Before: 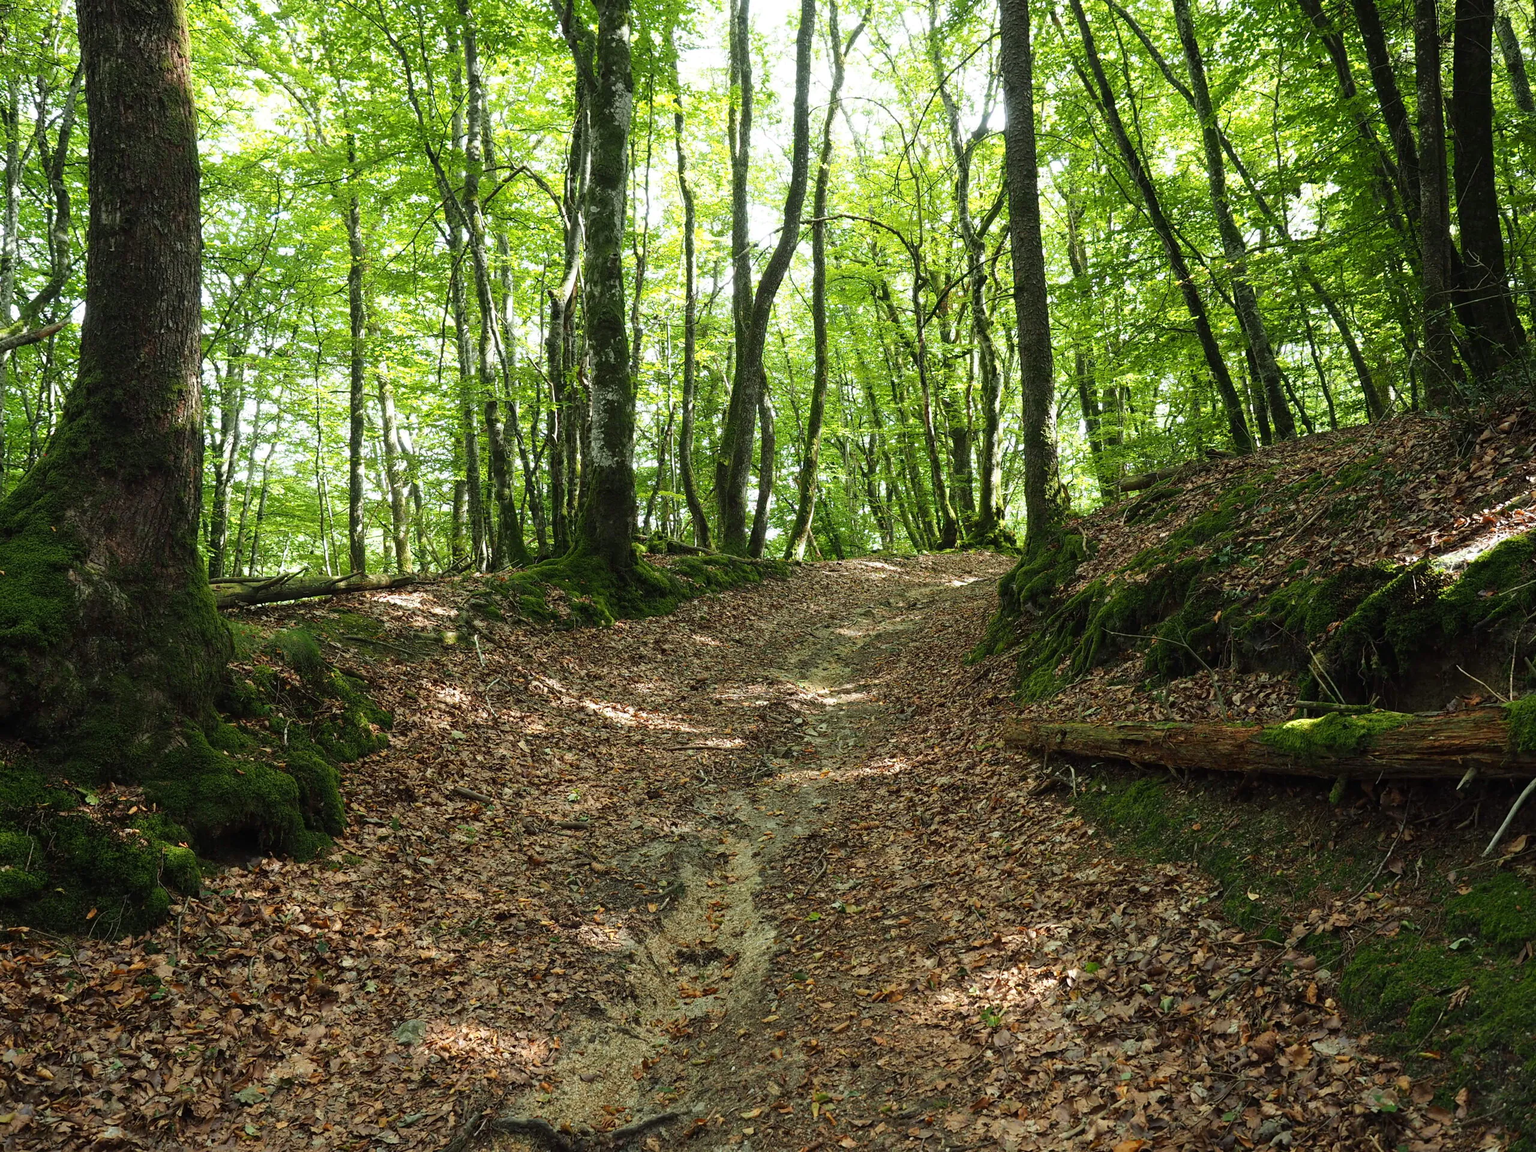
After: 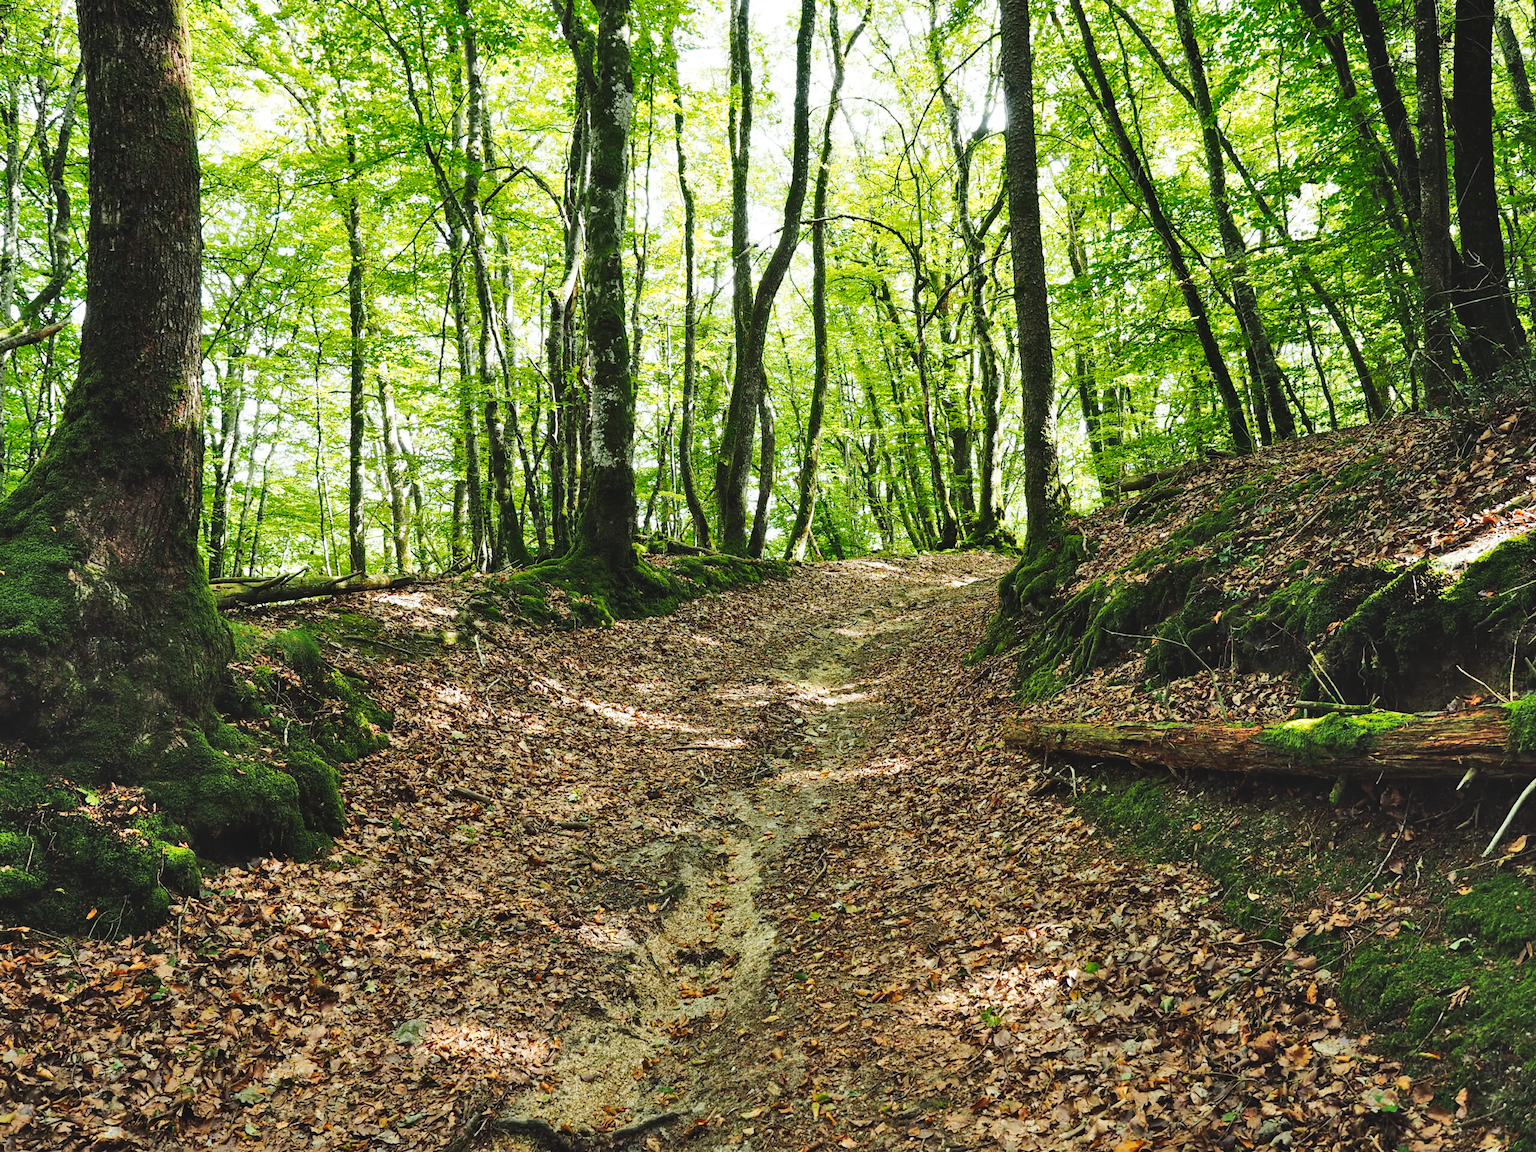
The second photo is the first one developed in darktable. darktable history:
shadows and highlights: shadows 59.26, soften with gaussian
tone curve: curves: ch0 [(0, 0) (0.003, 0.046) (0.011, 0.052) (0.025, 0.059) (0.044, 0.069) (0.069, 0.084) (0.1, 0.107) (0.136, 0.133) (0.177, 0.171) (0.224, 0.216) (0.277, 0.293) (0.335, 0.371) (0.399, 0.481) (0.468, 0.577) (0.543, 0.662) (0.623, 0.749) (0.709, 0.831) (0.801, 0.891) (0.898, 0.942) (1, 1)], preserve colors none
